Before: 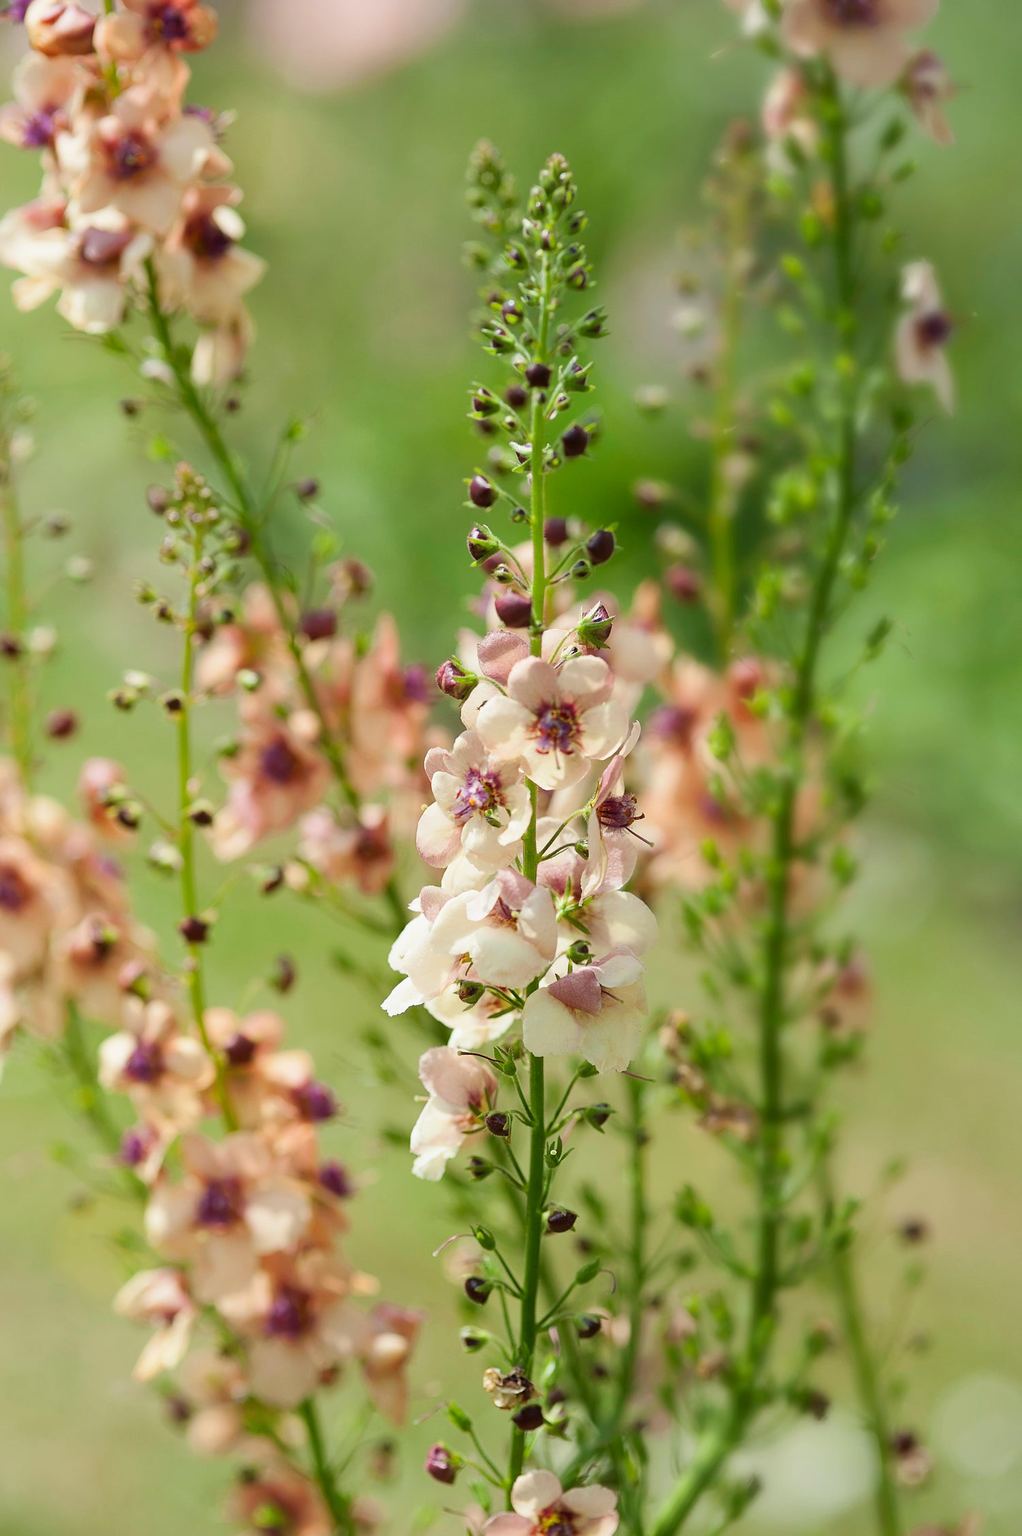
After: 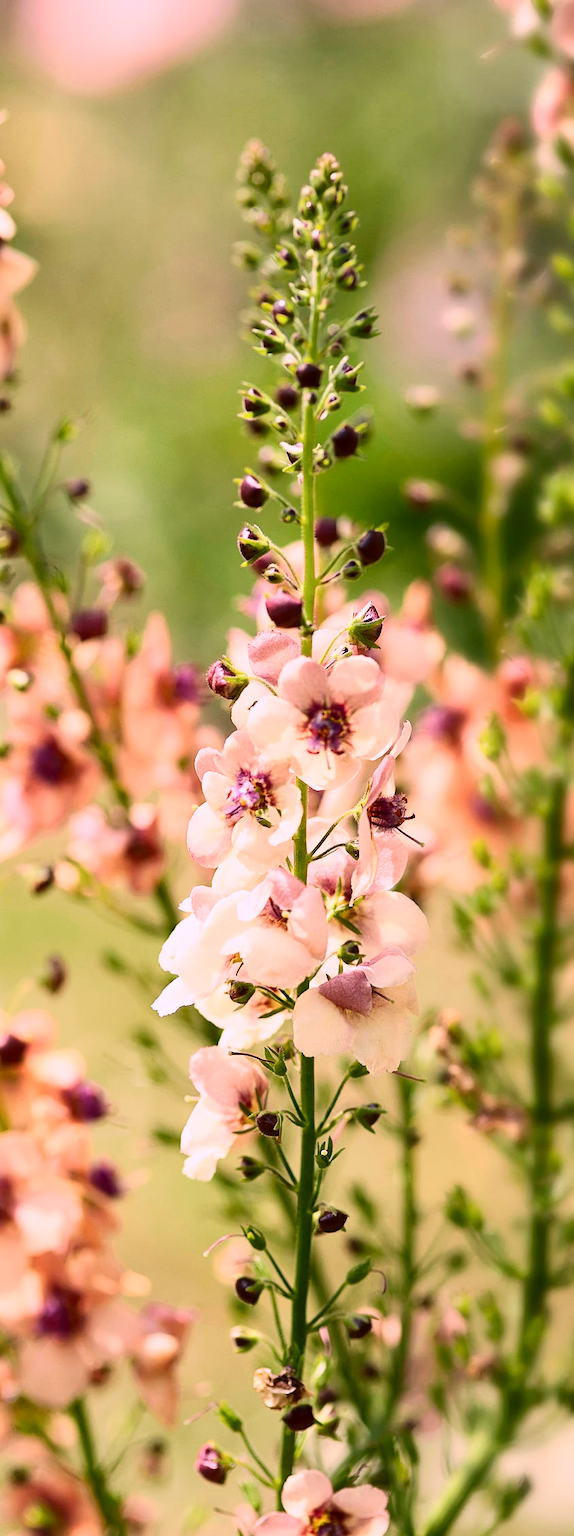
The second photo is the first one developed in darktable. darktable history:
white balance: red 1.188, blue 1.11
crop and rotate: left 22.516%, right 21.234%
color correction: highlights a* 3.84, highlights b* 5.07
contrast brightness saturation: contrast 0.28
